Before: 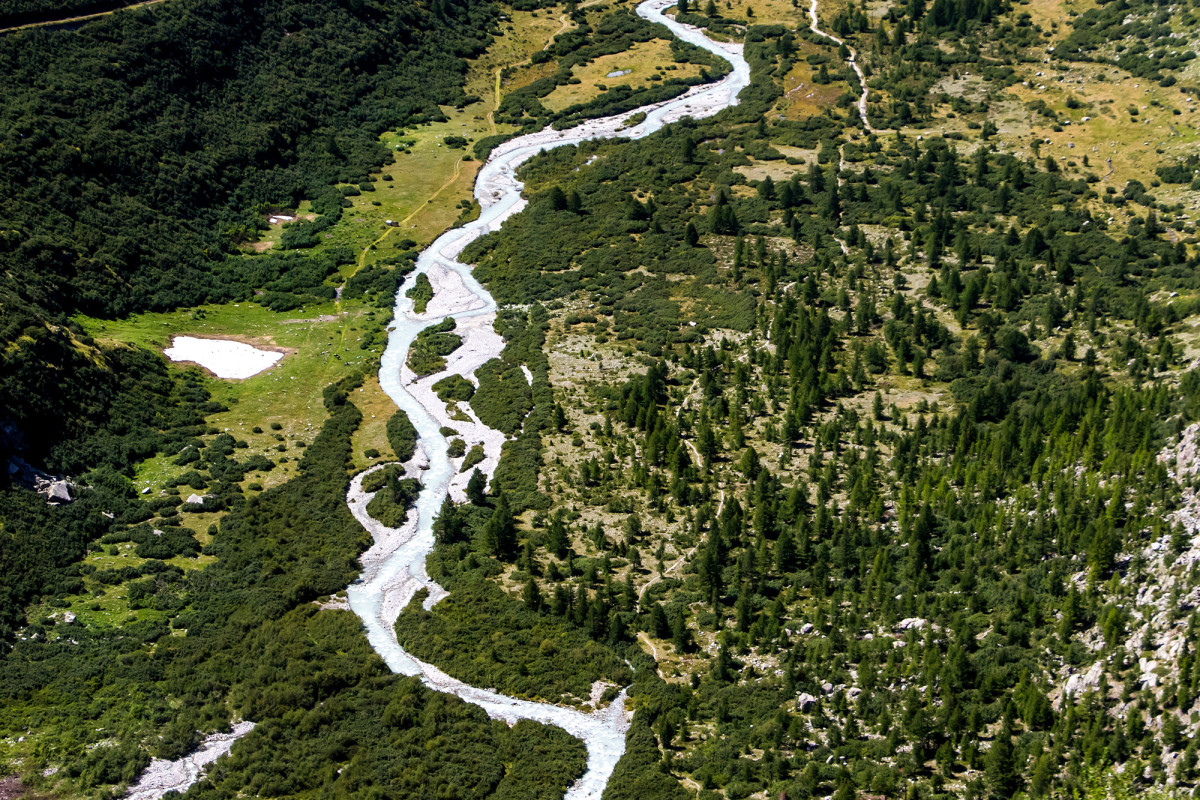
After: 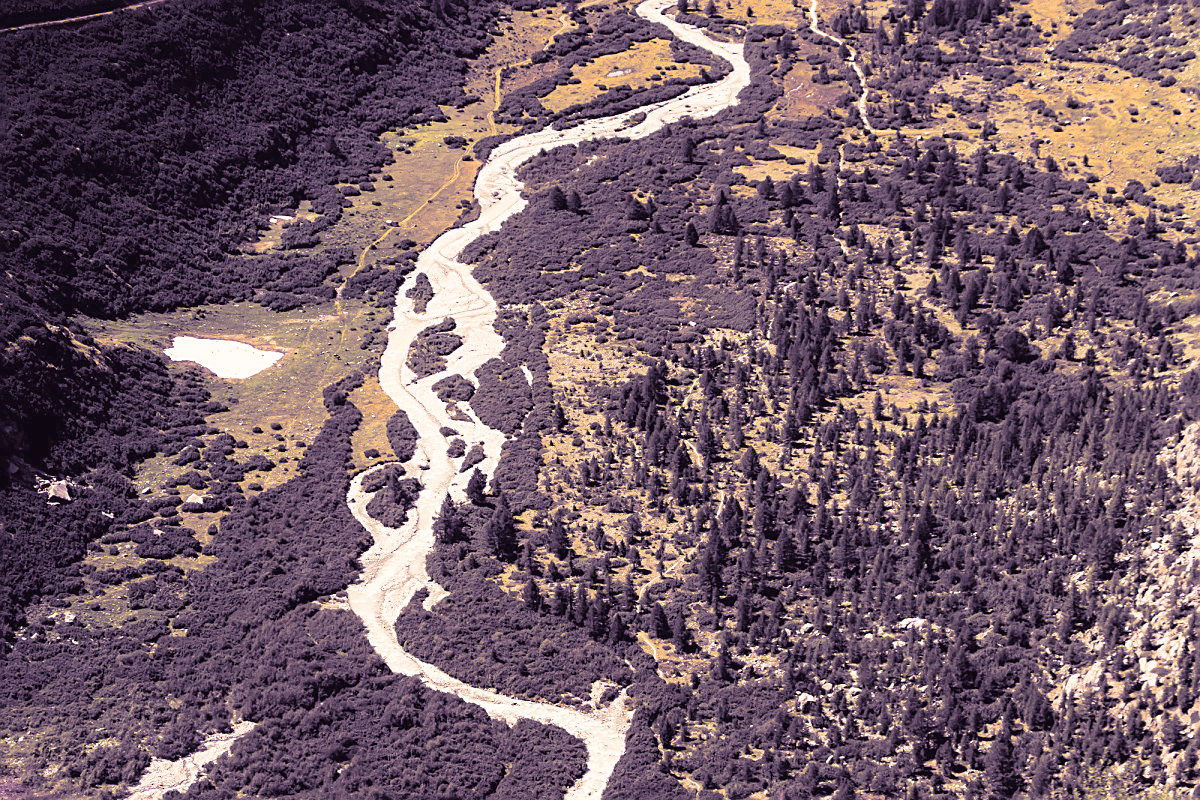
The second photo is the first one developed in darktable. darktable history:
sharpen: on, module defaults
color correction: highlights a* 19.59, highlights b* 27.49, shadows a* 3.46, shadows b* -17.28, saturation 0.73
contrast brightness saturation: brightness 0.28
split-toning: shadows › hue 266.4°, shadows › saturation 0.4, highlights › hue 61.2°, highlights › saturation 0.3, compress 0%
shadows and highlights: shadows -54.3, highlights 86.09, soften with gaussian
